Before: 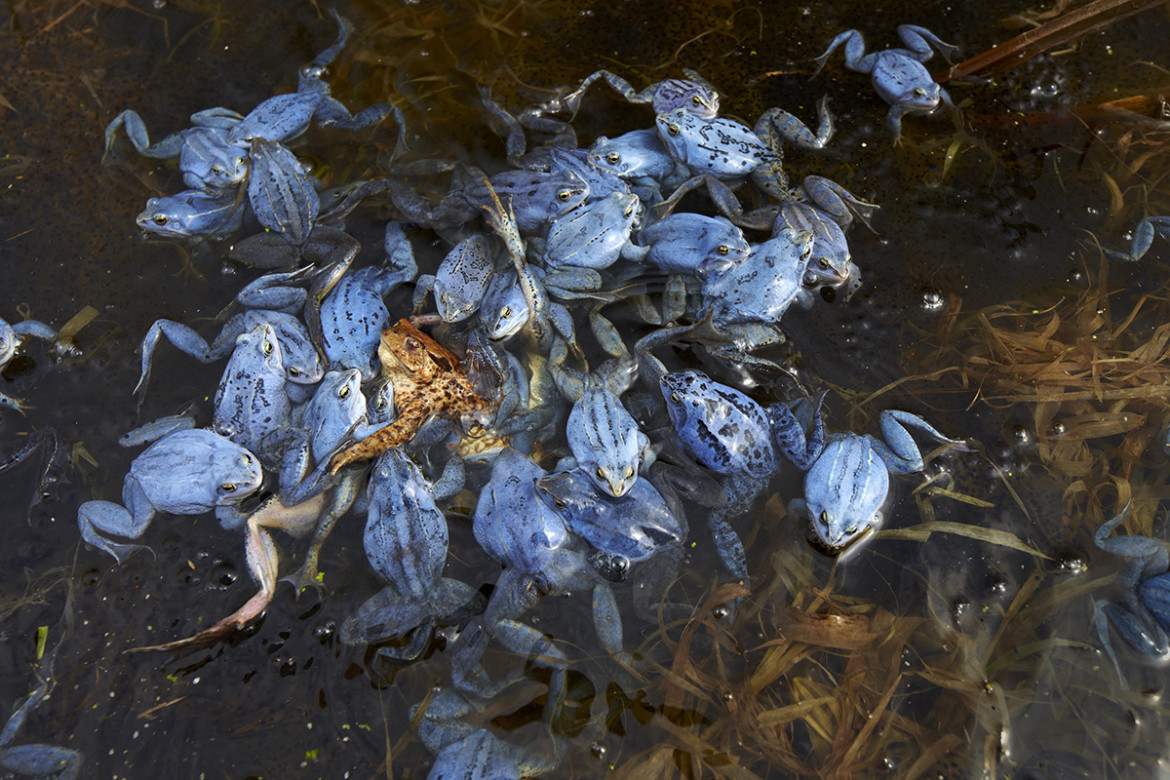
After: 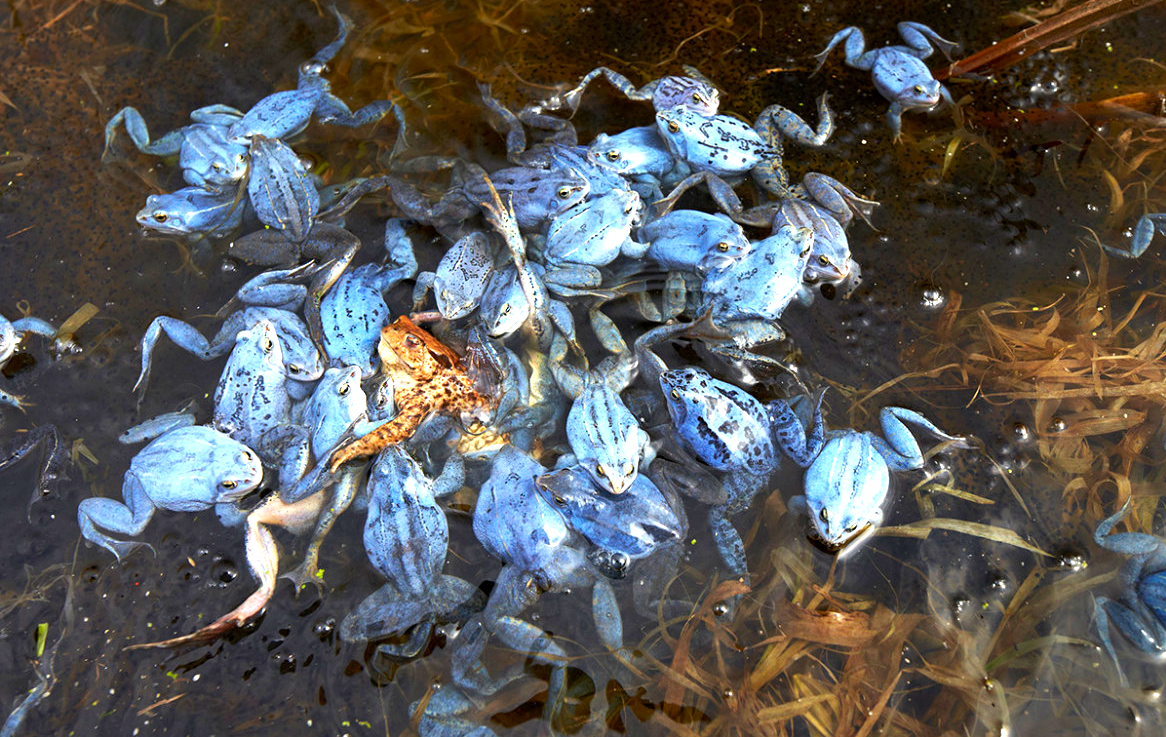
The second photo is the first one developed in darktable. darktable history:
crop: top 0.448%, right 0.264%, bottom 5.045%
exposure: exposure 1.137 EV, compensate highlight preservation false
